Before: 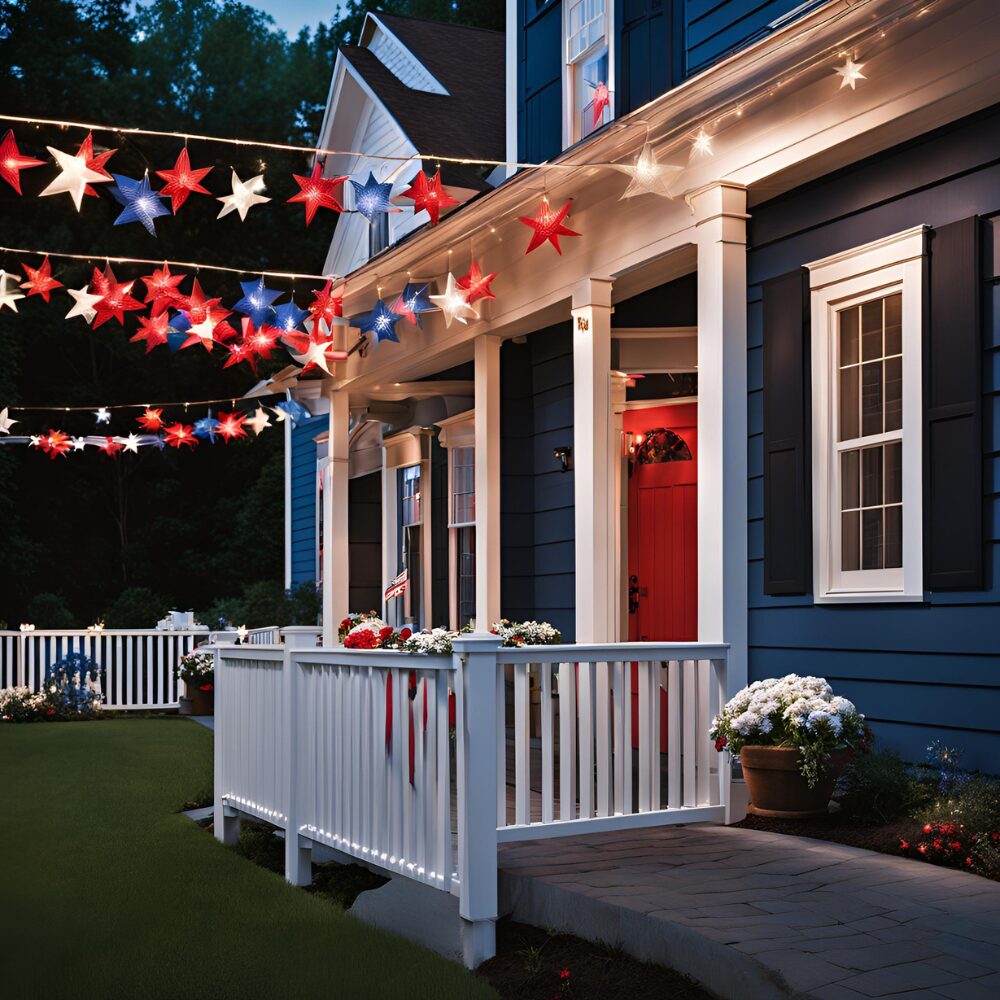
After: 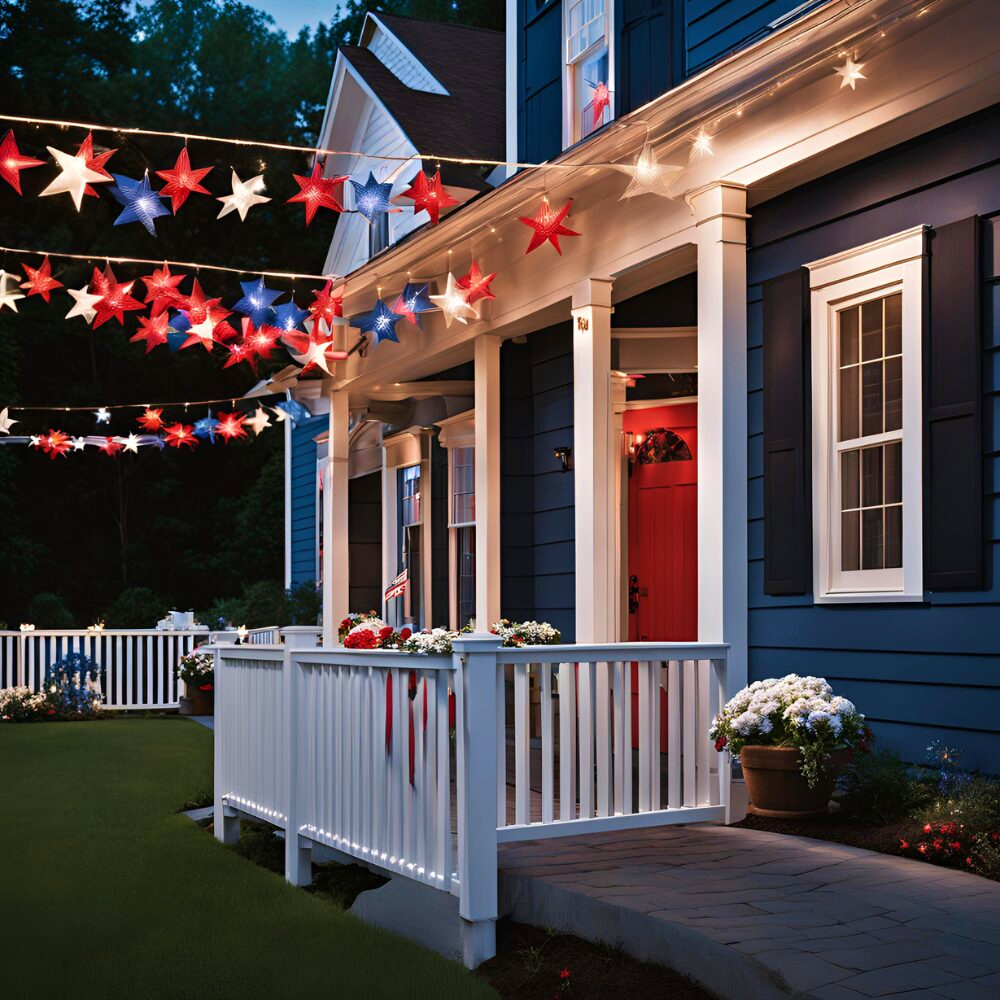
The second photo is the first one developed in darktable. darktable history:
velvia: on, module defaults
rotate and perspective: automatic cropping original format, crop left 0, crop top 0
